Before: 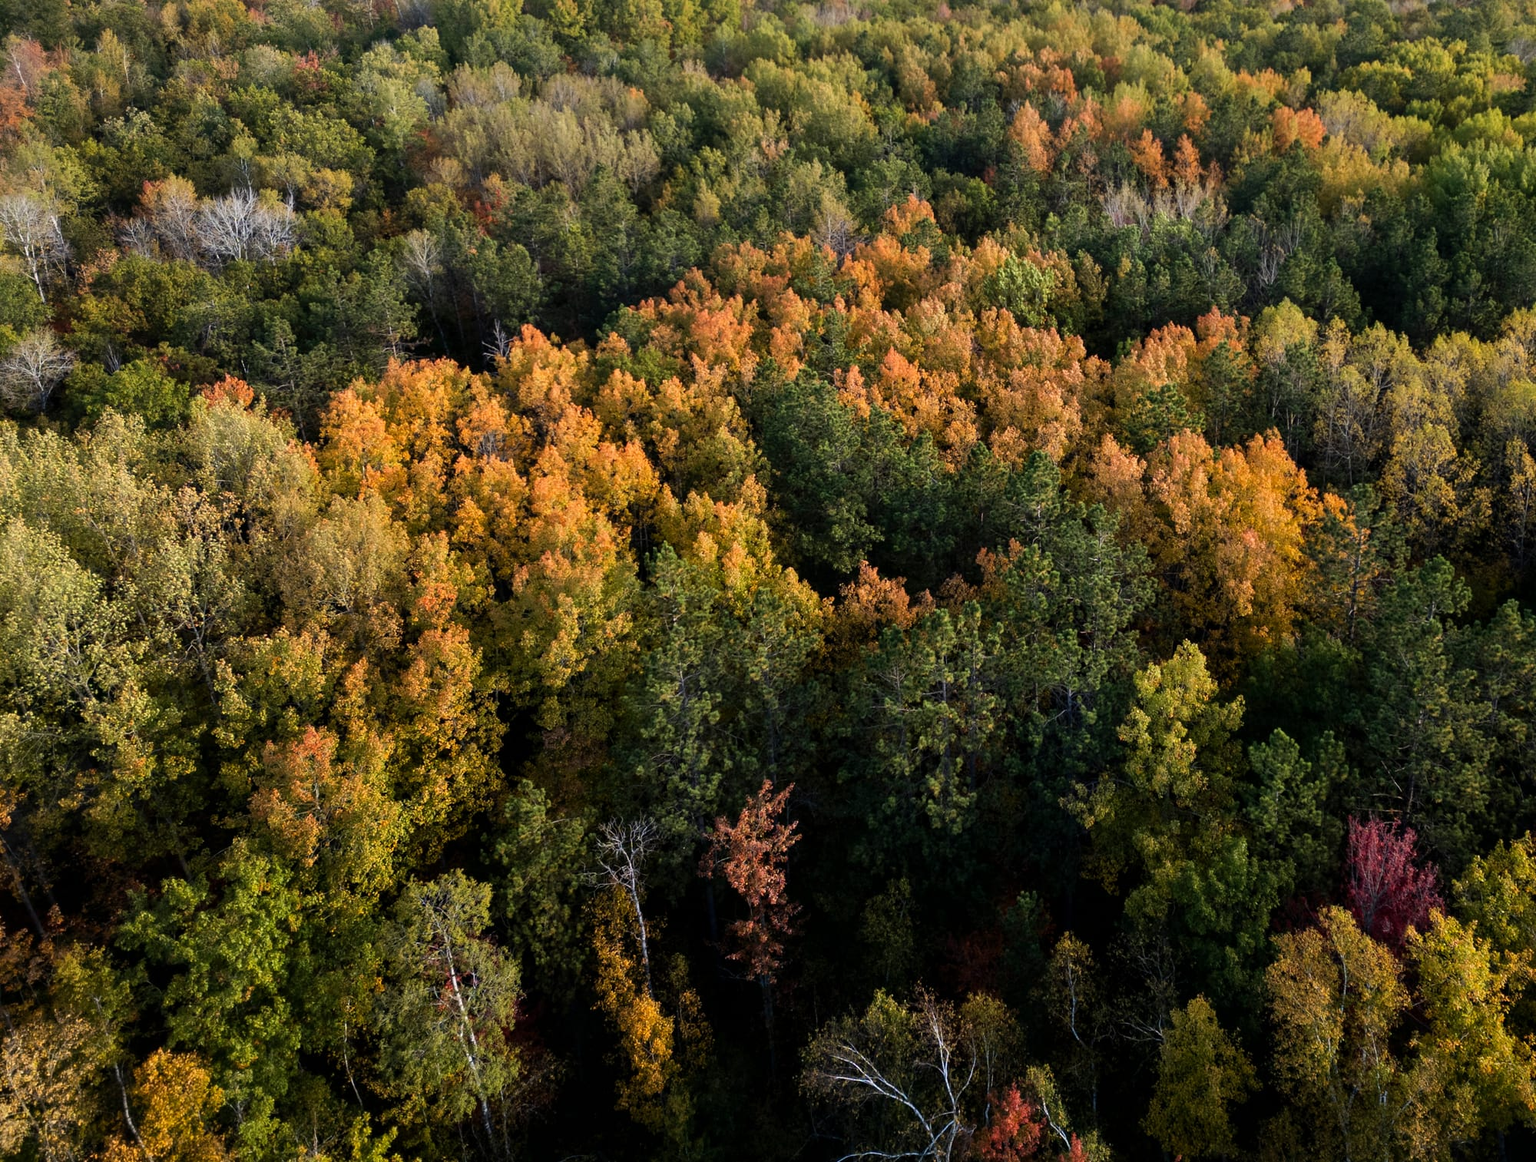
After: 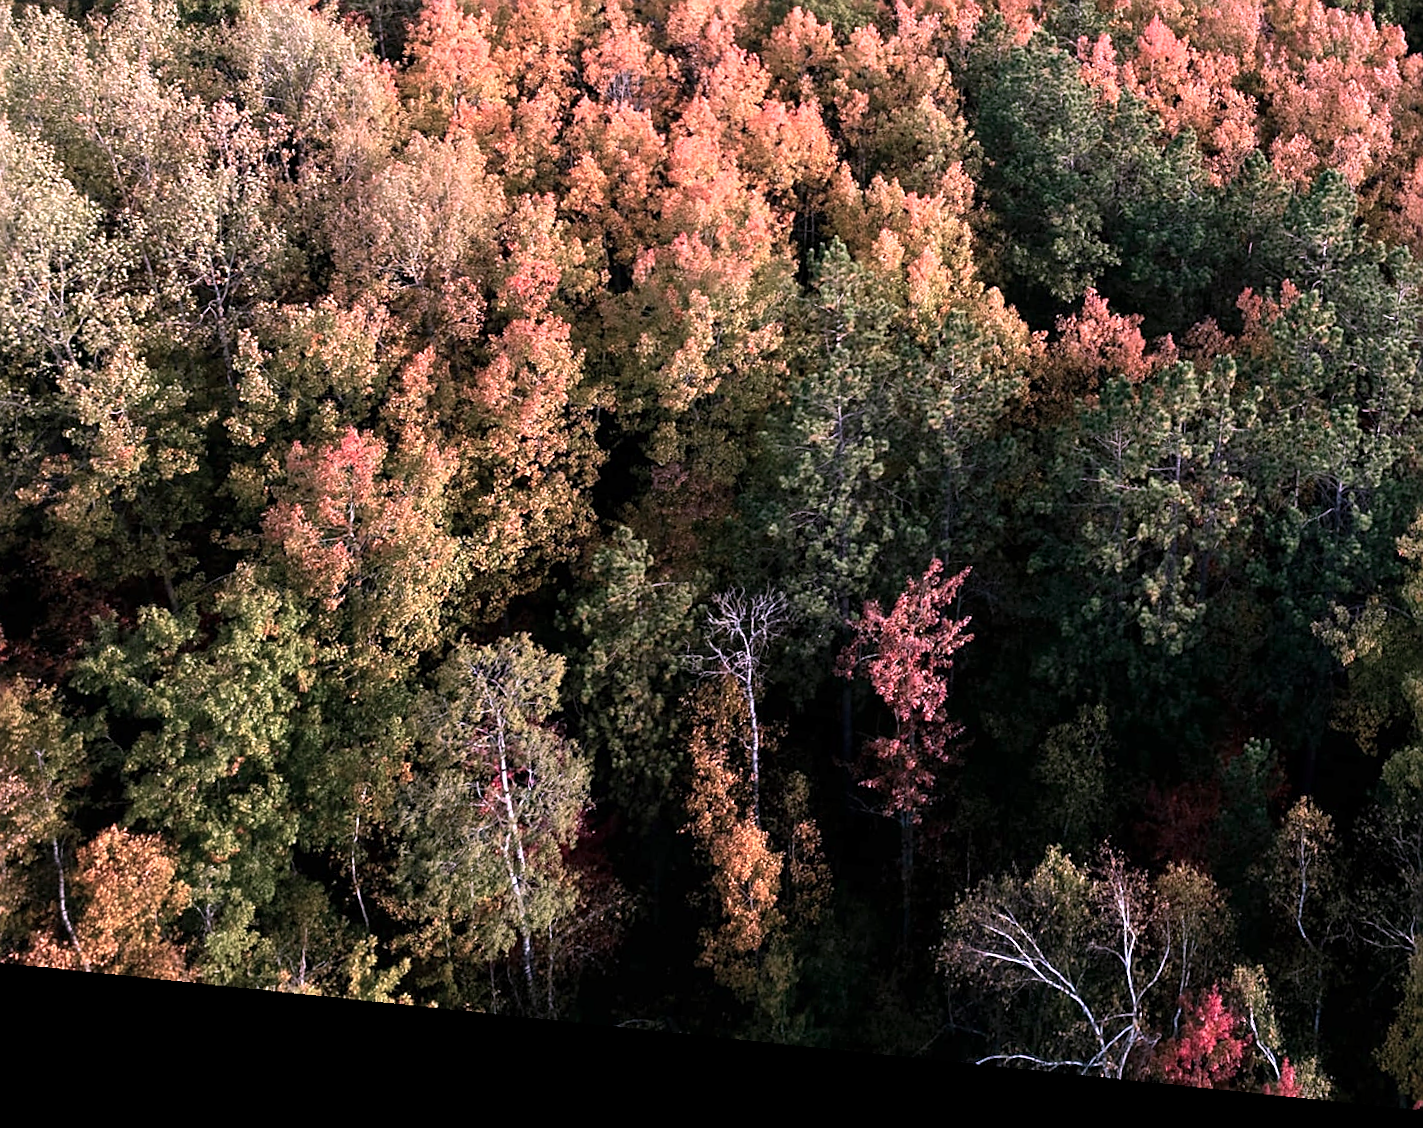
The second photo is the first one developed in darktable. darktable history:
exposure: exposure 0.669 EV, compensate highlight preservation false
rotate and perspective: rotation 5.12°, automatic cropping off
color correction: highlights a* 15.03, highlights b* -25.07
sharpen: on, module defaults
crop and rotate: angle -0.82°, left 3.85%, top 31.828%, right 27.992%
color contrast: blue-yellow contrast 0.7
